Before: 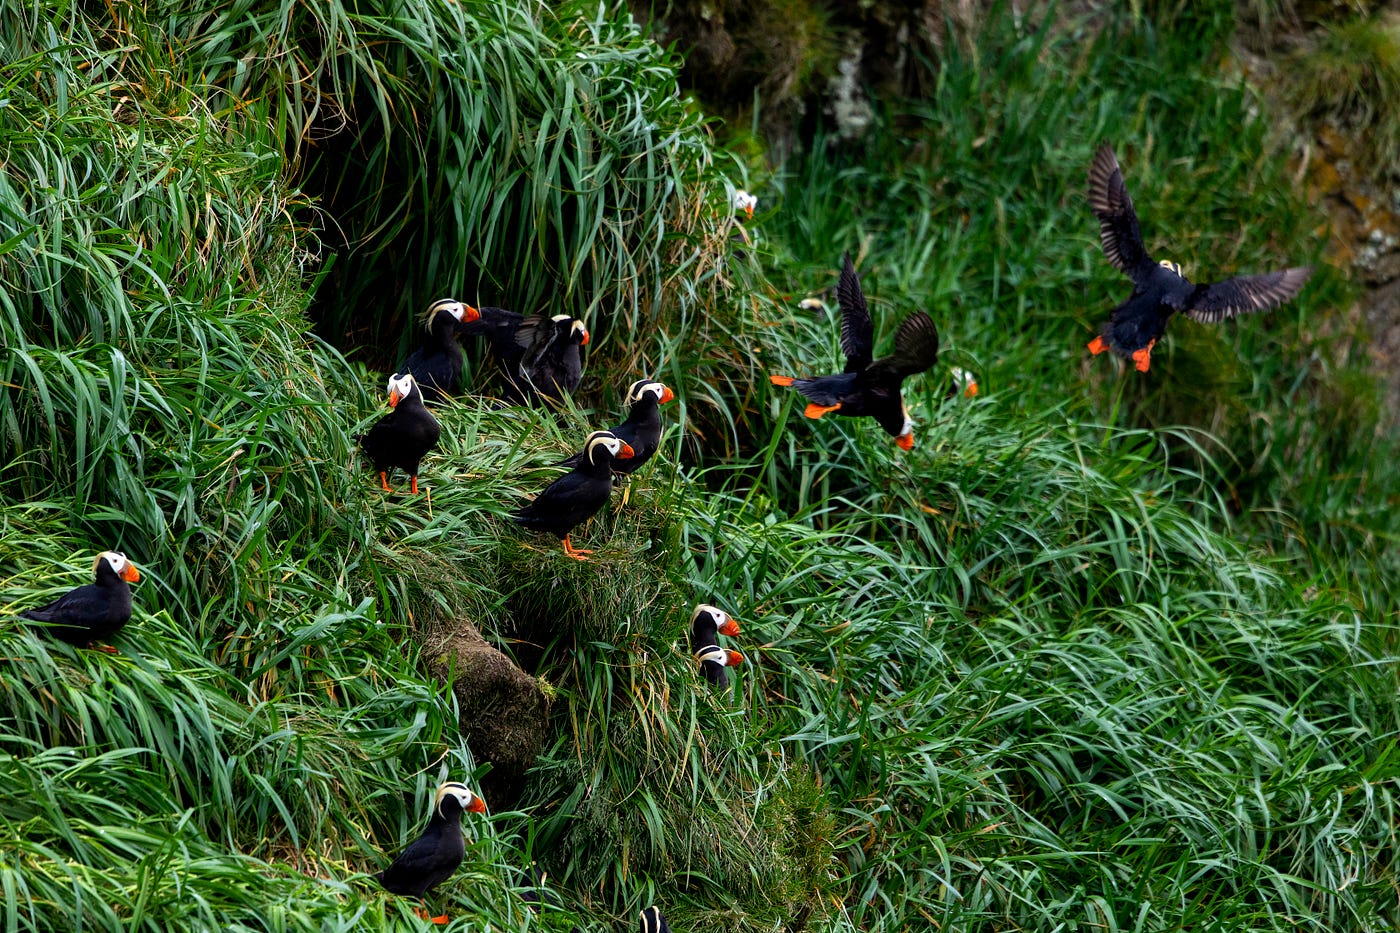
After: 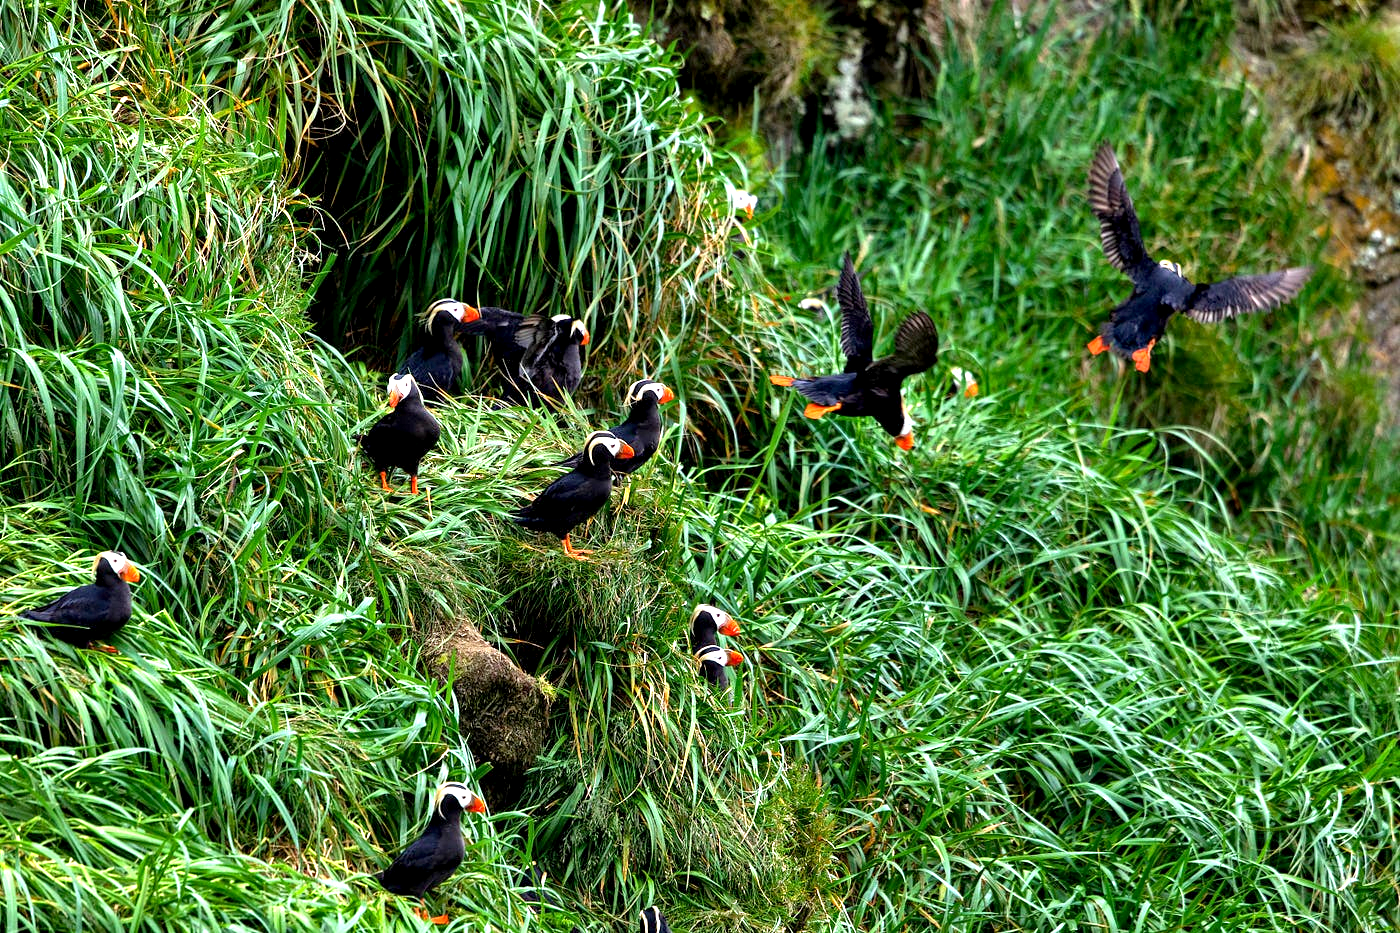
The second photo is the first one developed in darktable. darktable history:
exposure: black level correction 0.001, exposure 1.31 EV, compensate highlight preservation false
shadows and highlights: shadows 60.76, highlights -60.12, highlights color adjustment 0.612%, soften with gaussian
